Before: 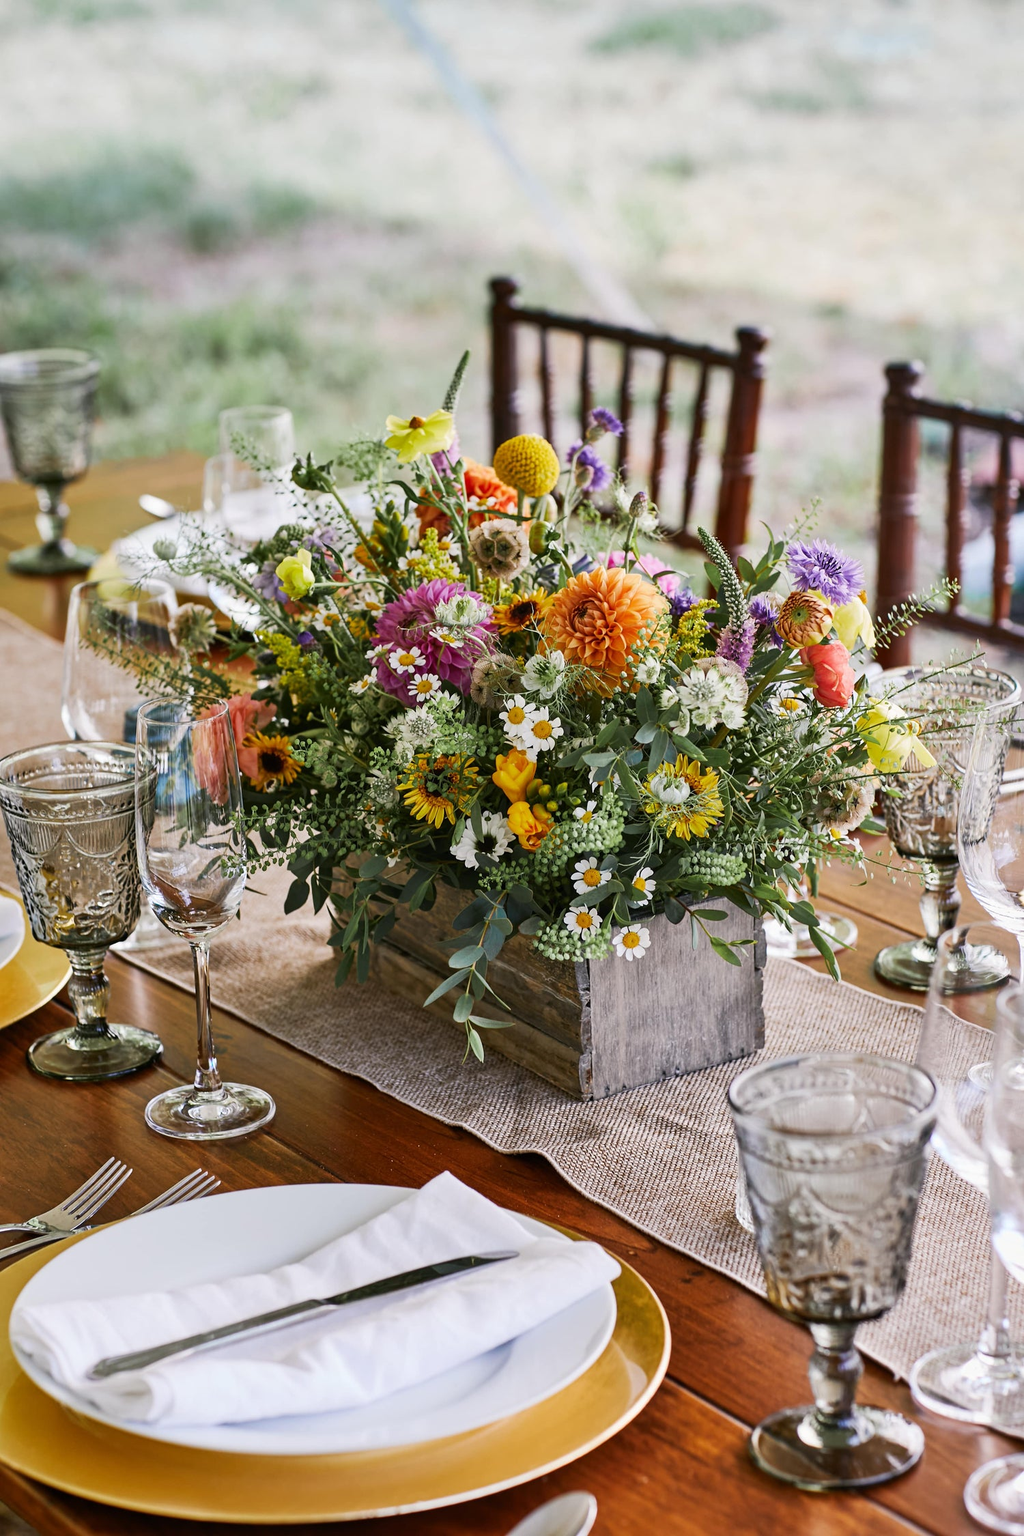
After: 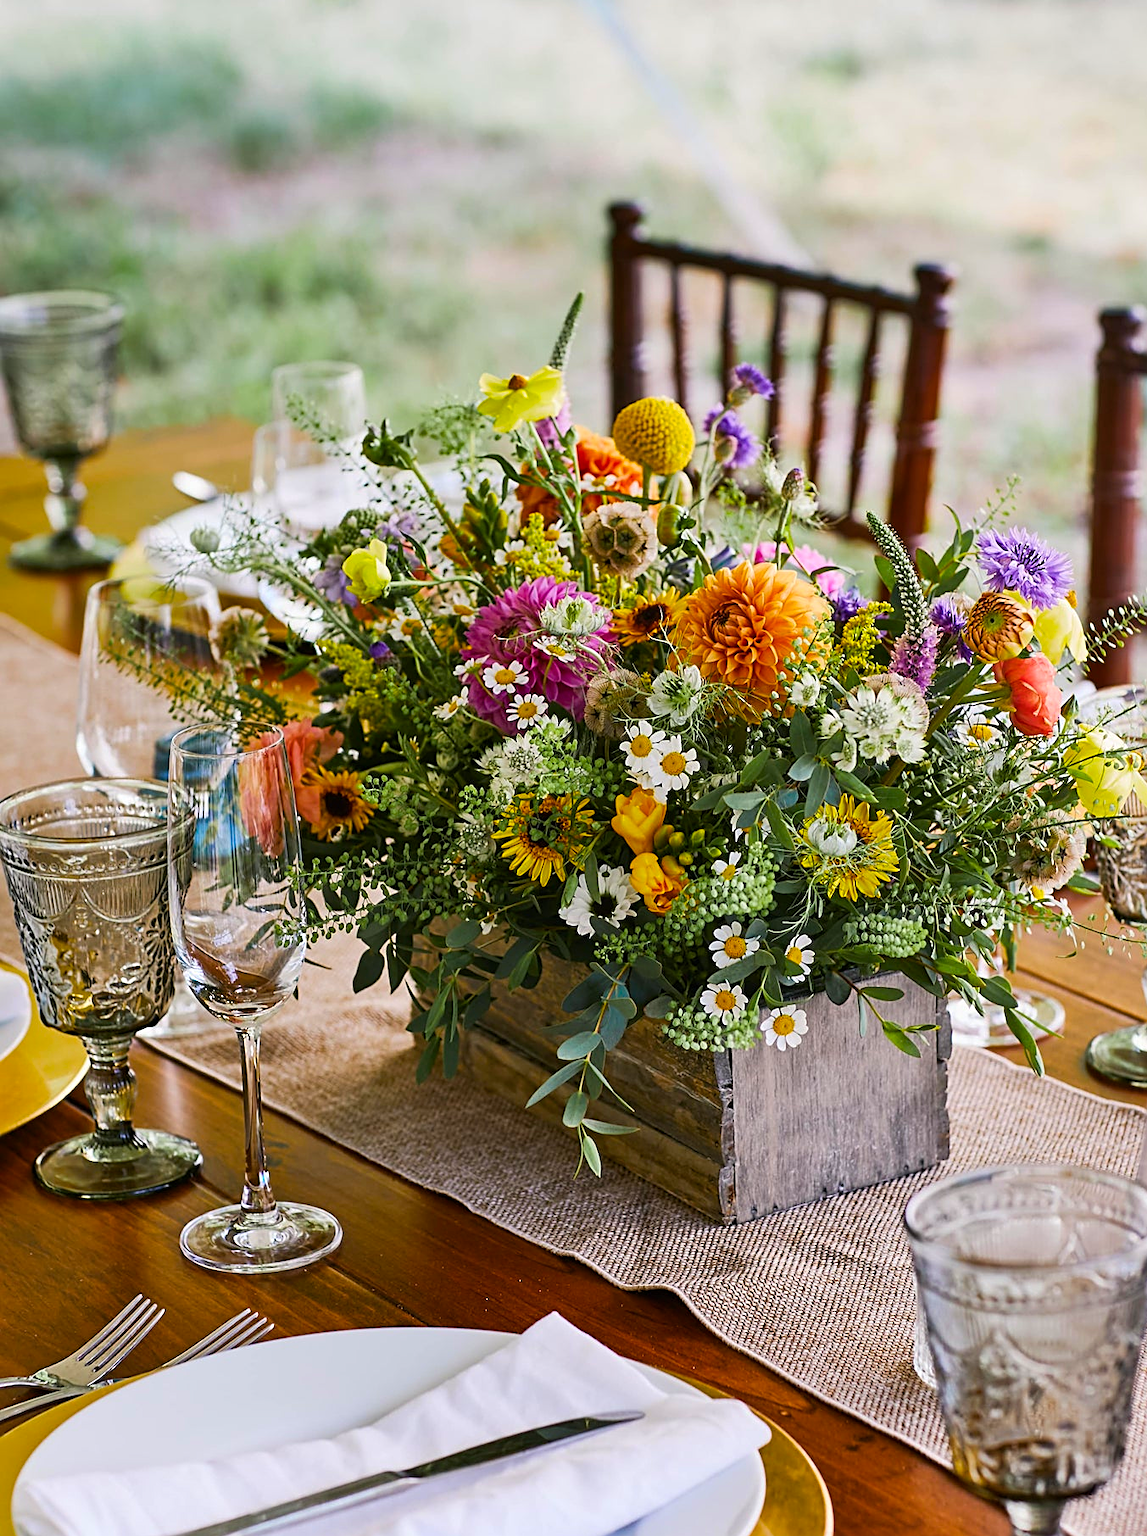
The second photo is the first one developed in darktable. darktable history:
crop: top 7.49%, right 9.717%, bottom 11.943%
sharpen: on, module defaults
color balance rgb: linear chroma grading › global chroma 13.3%, global vibrance 41.49%
